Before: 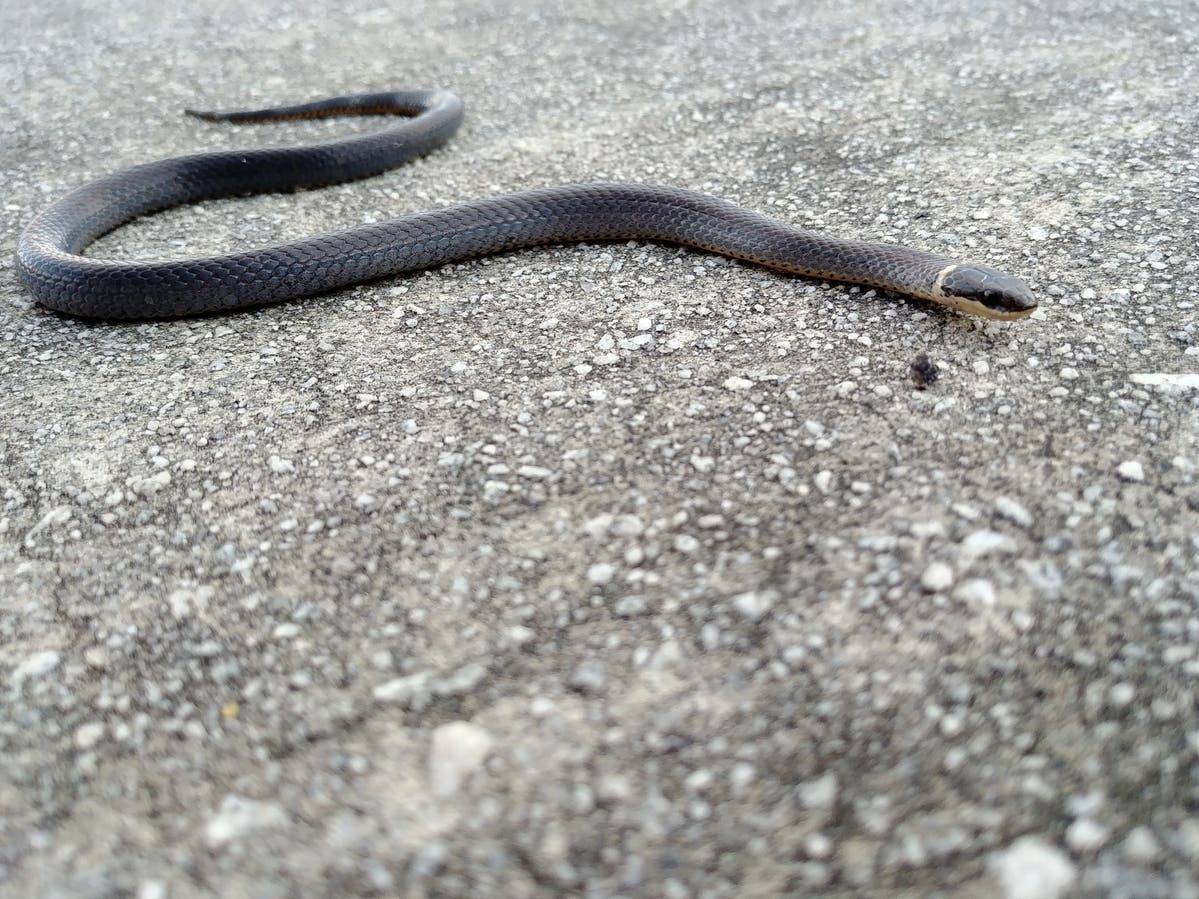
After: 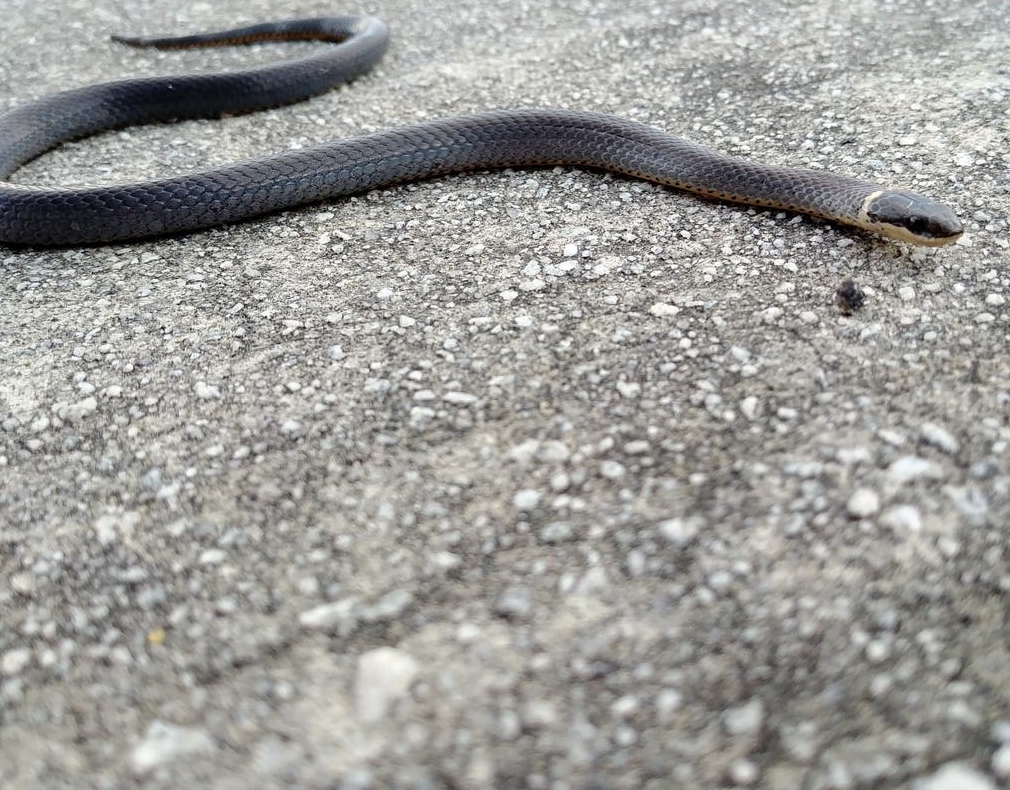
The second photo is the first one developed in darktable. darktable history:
crop: left 6.185%, top 8.247%, right 9.541%, bottom 3.822%
